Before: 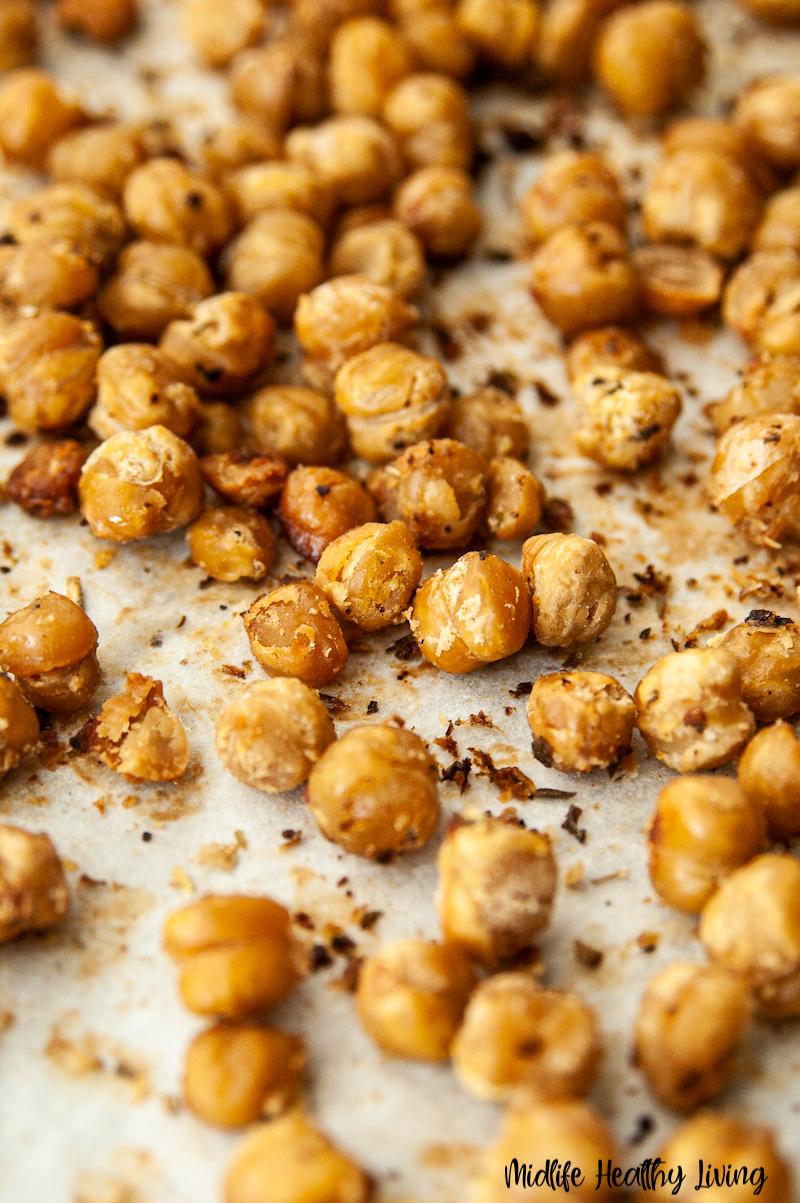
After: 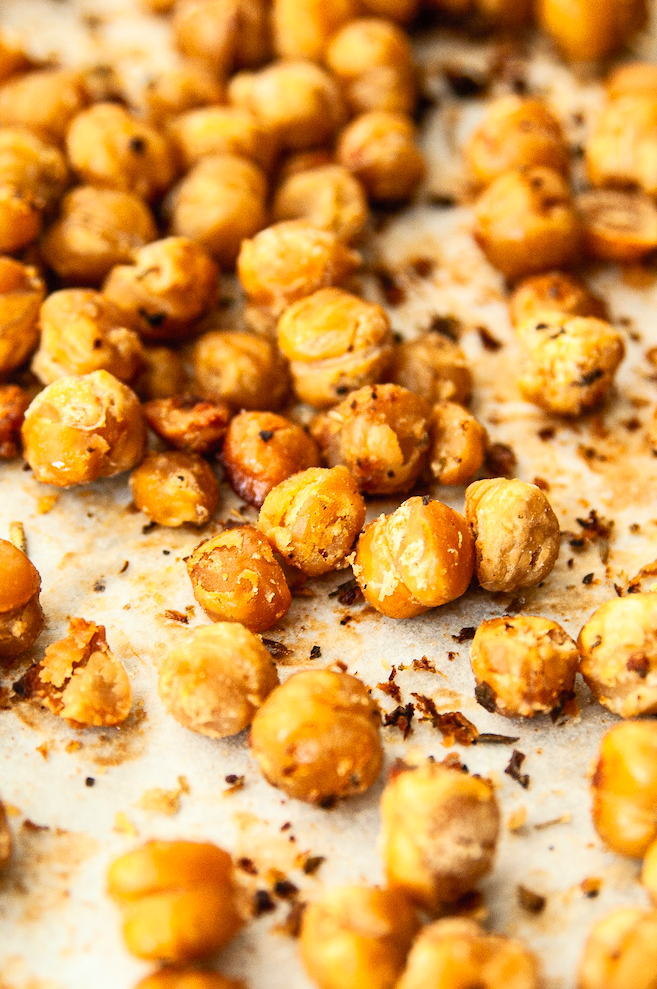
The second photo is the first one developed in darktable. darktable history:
crop and rotate: left 7.196%, top 4.574%, right 10.605%, bottom 13.178%
contrast brightness saturation: contrast 0.2, brightness 0.16, saturation 0.22
